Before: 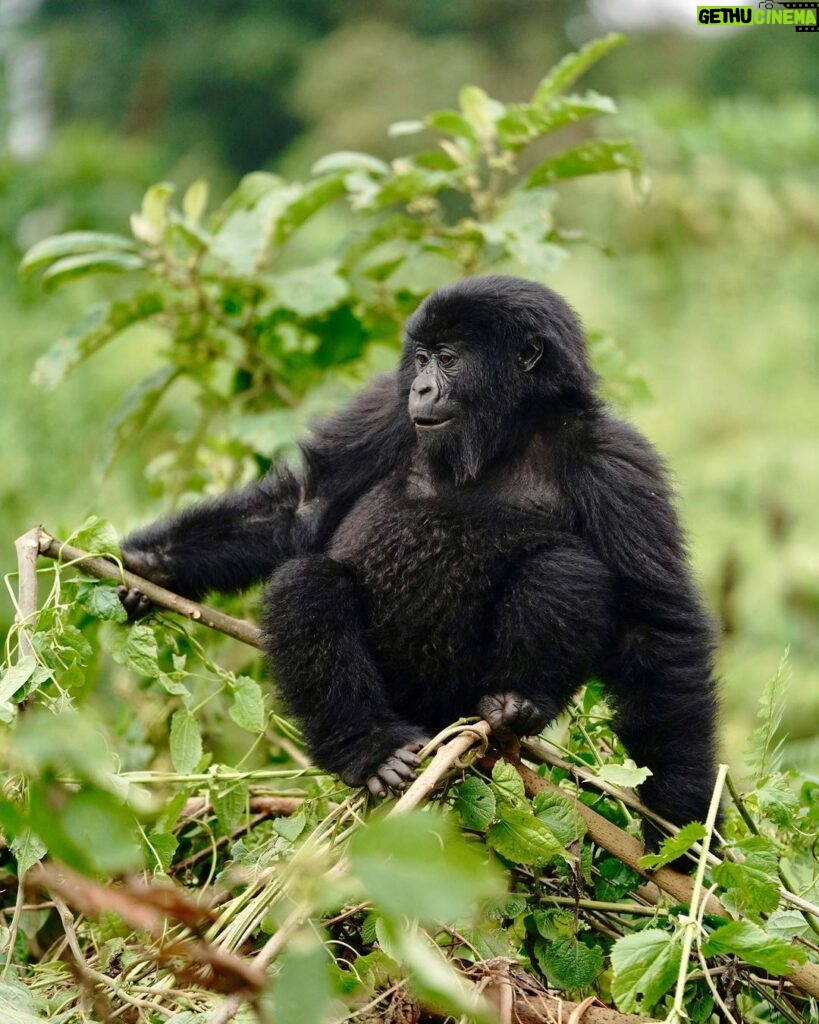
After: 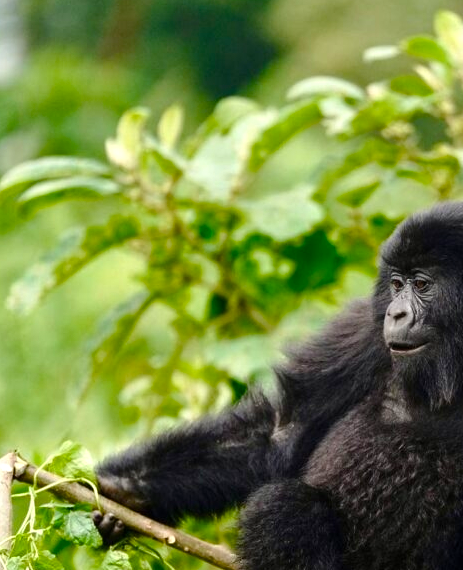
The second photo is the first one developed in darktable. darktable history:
crop and rotate: left 3.061%, top 7.415%, right 40.293%, bottom 36.831%
color balance rgb: perceptual saturation grading › global saturation 27.563%, perceptual saturation grading › highlights -24.72%, perceptual saturation grading › shadows 24.643%, perceptual brilliance grading › highlights 9.809%, perceptual brilliance grading › mid-tones 5.796%
